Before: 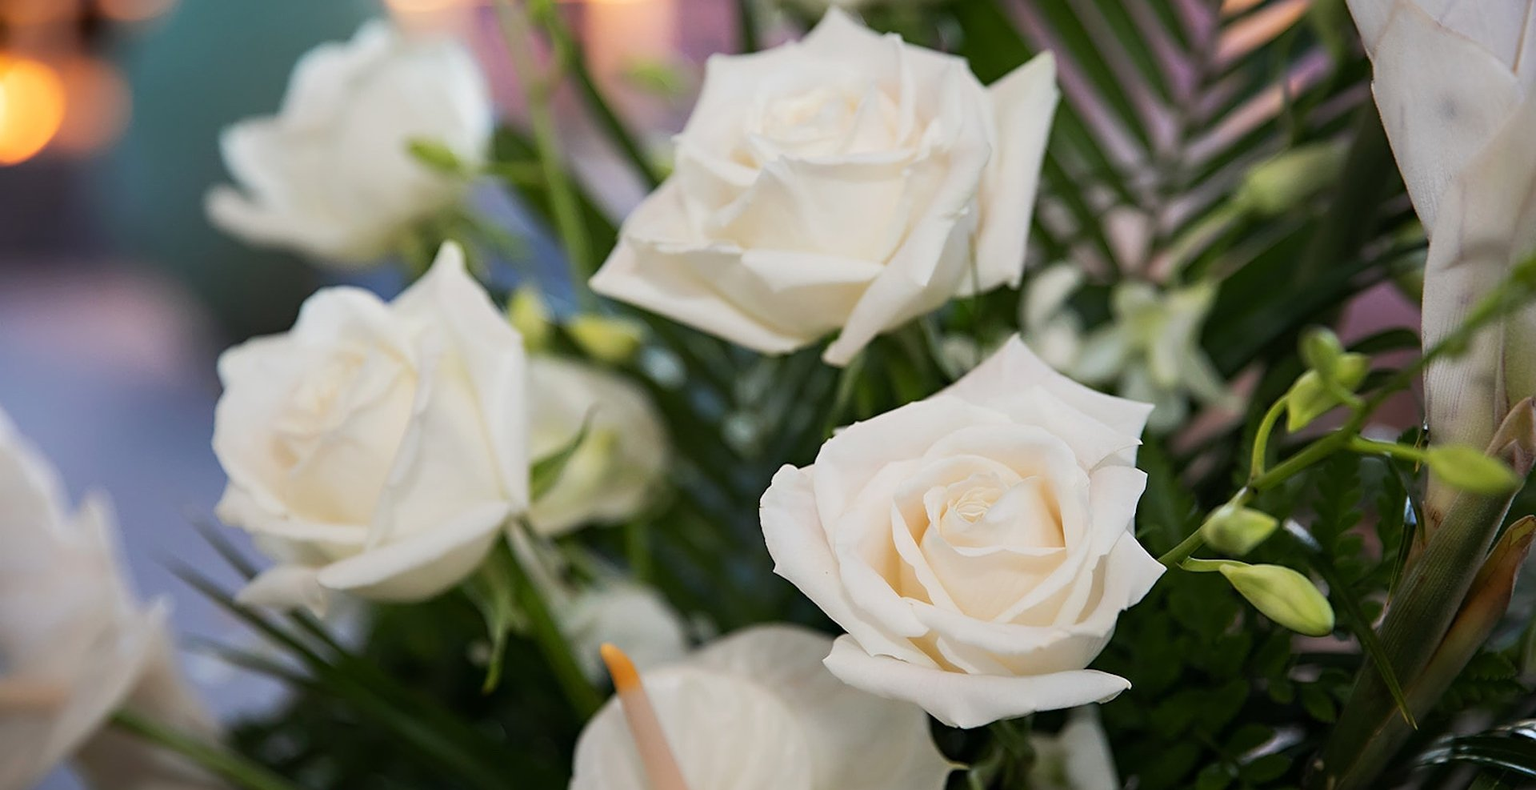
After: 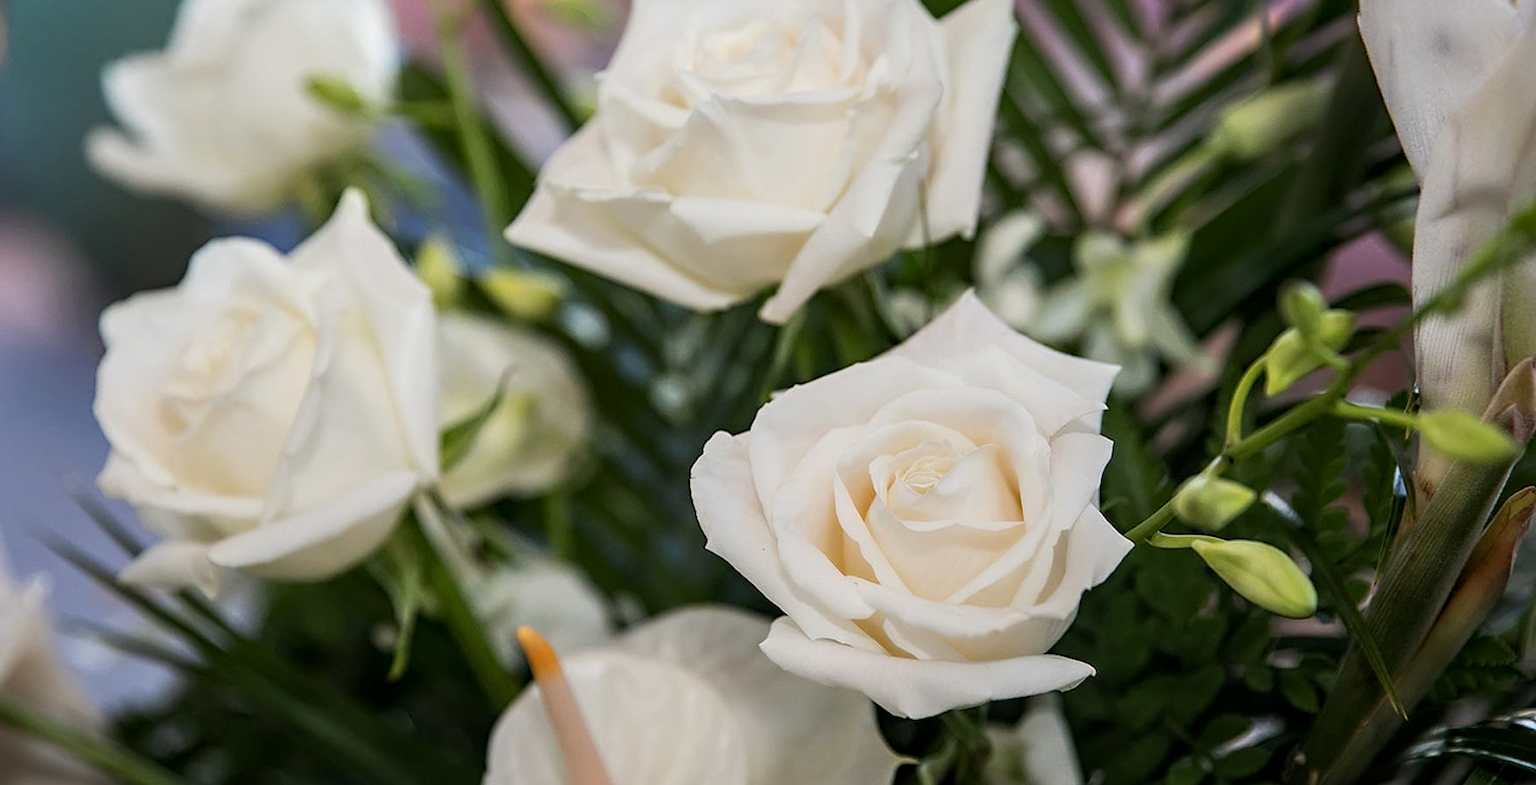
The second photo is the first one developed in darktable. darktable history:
local contrast: detail 130%
crop and rotate: left 8.254%, top 8.797%
